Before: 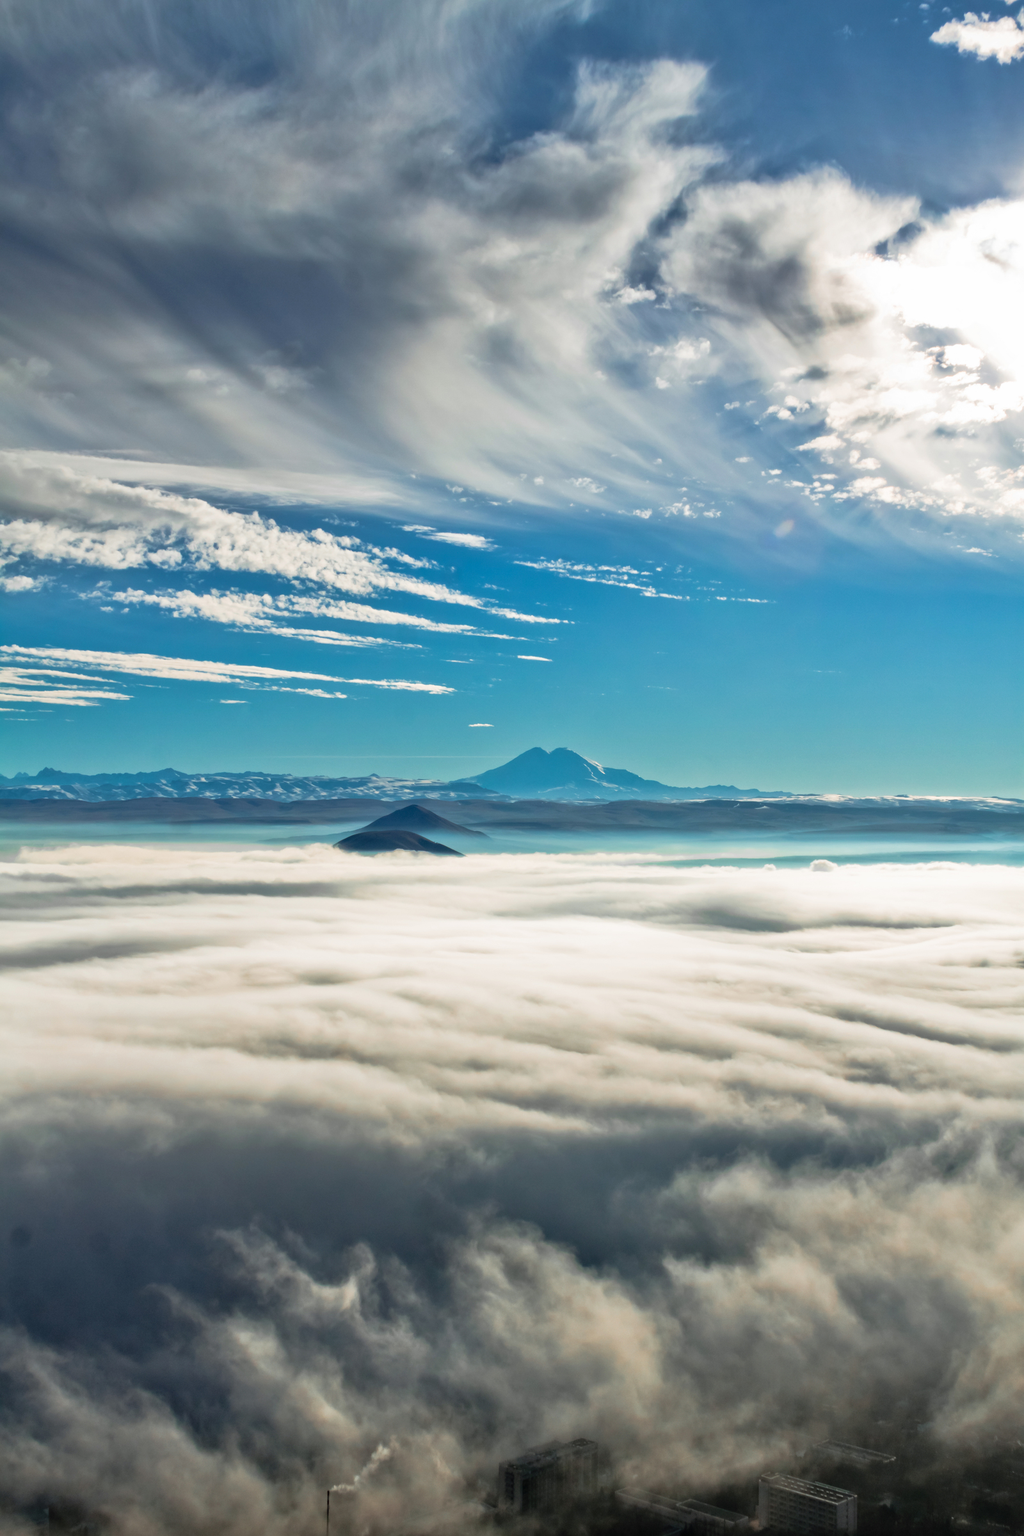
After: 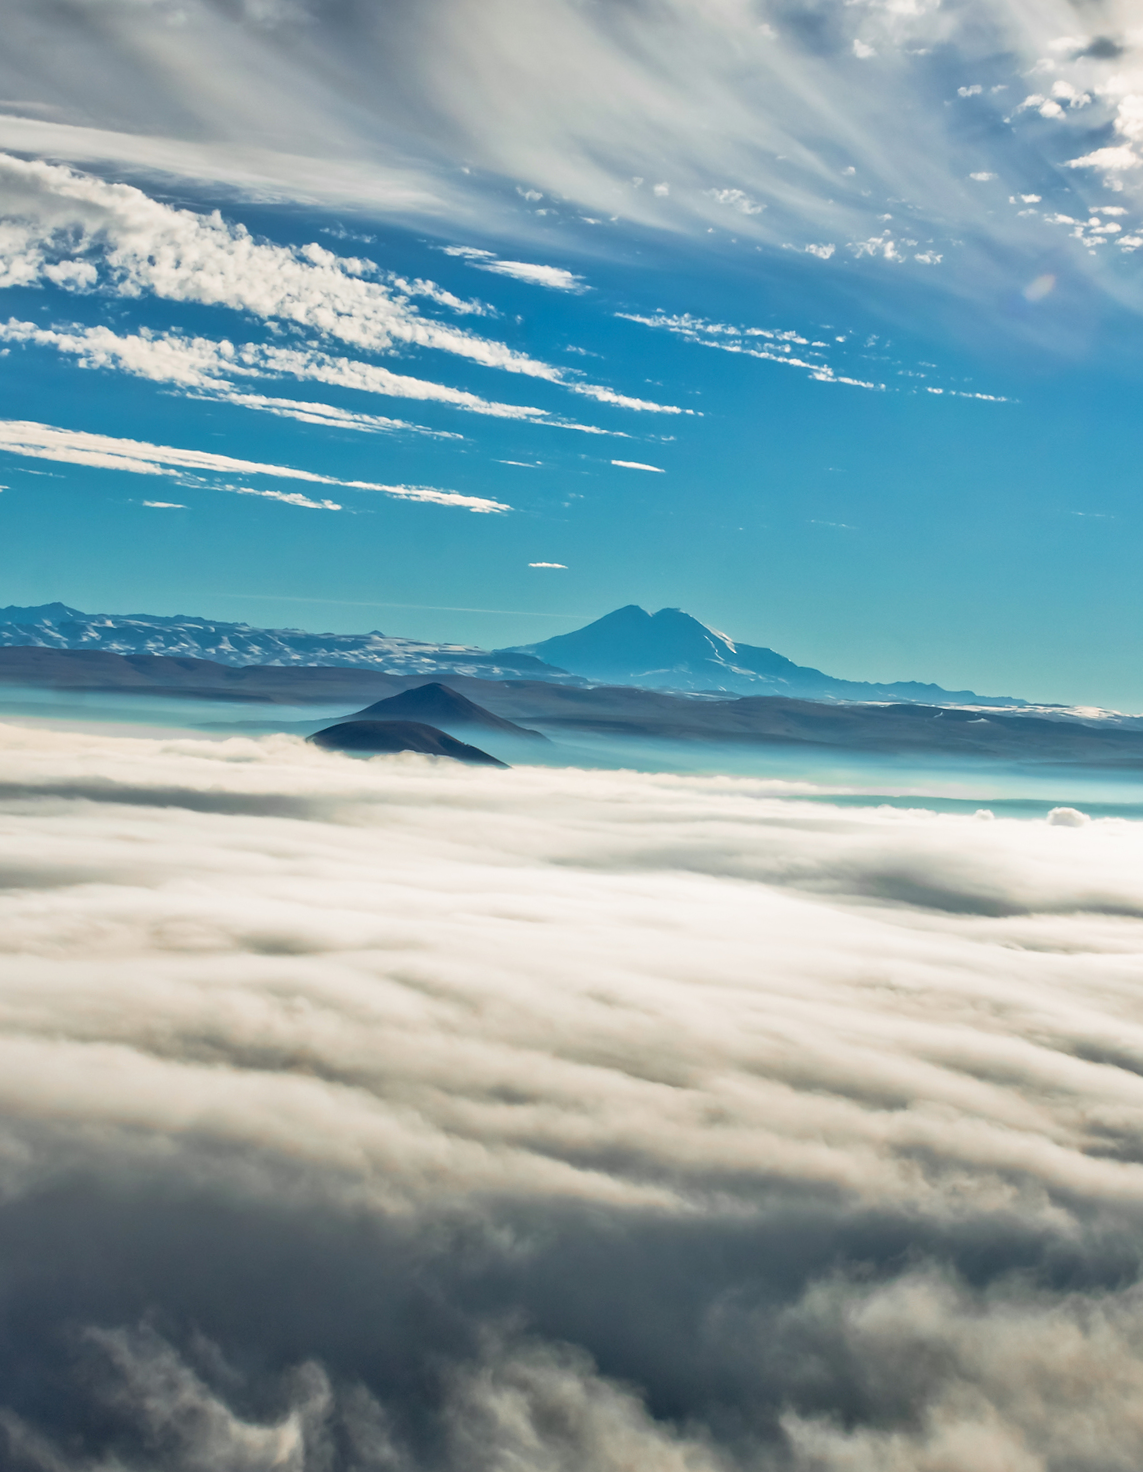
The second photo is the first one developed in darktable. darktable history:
sharpen: radius 1.024, threshold 1.008
crop and rotate: angle -3.52°, left 9.732%, top 21.196%, right 12.347%, bottom 11.898%
